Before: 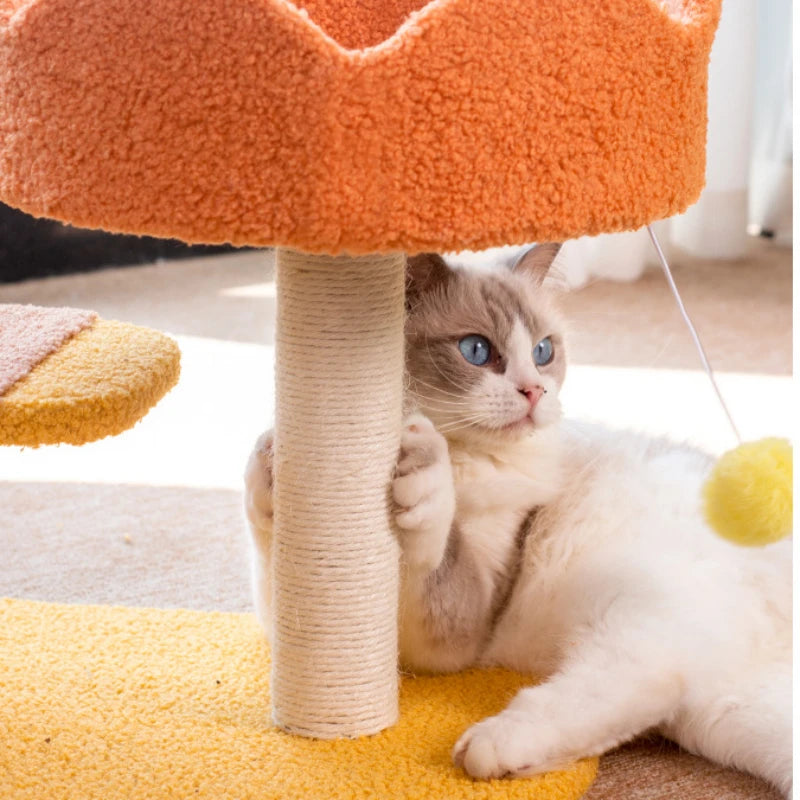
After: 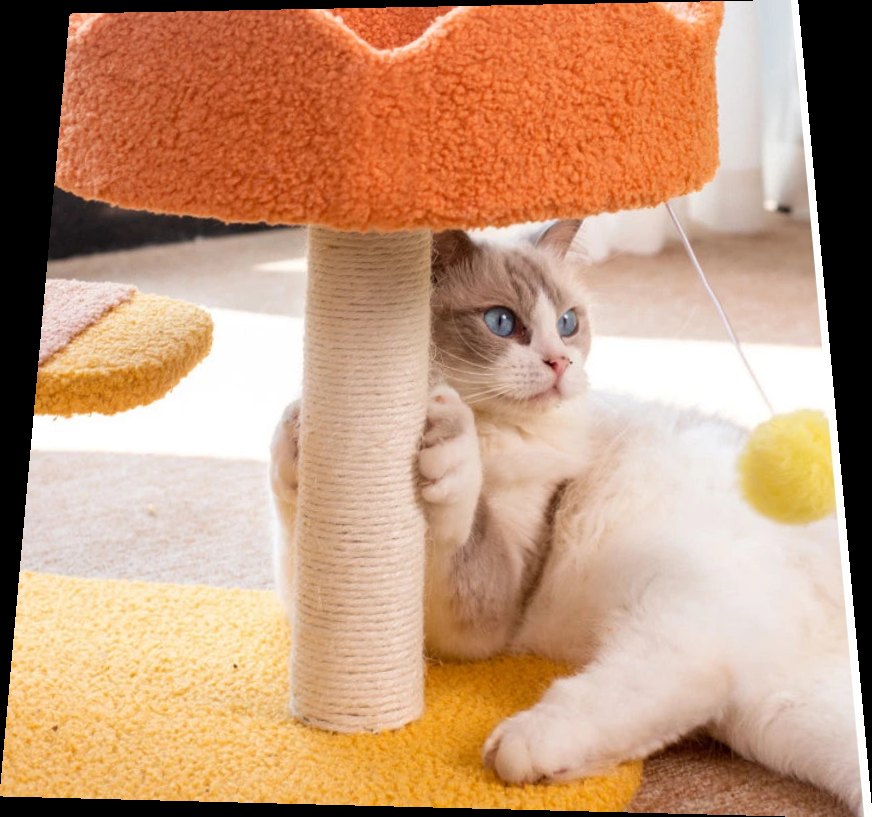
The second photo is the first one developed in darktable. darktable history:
rotate and perspective: rotation 0.128°, lens shift (vertical) -0.181, lens shift (horizontal) -0.044, shear 0.001, automatic cropping off
color balance: contrast fulcrum 17.78%
